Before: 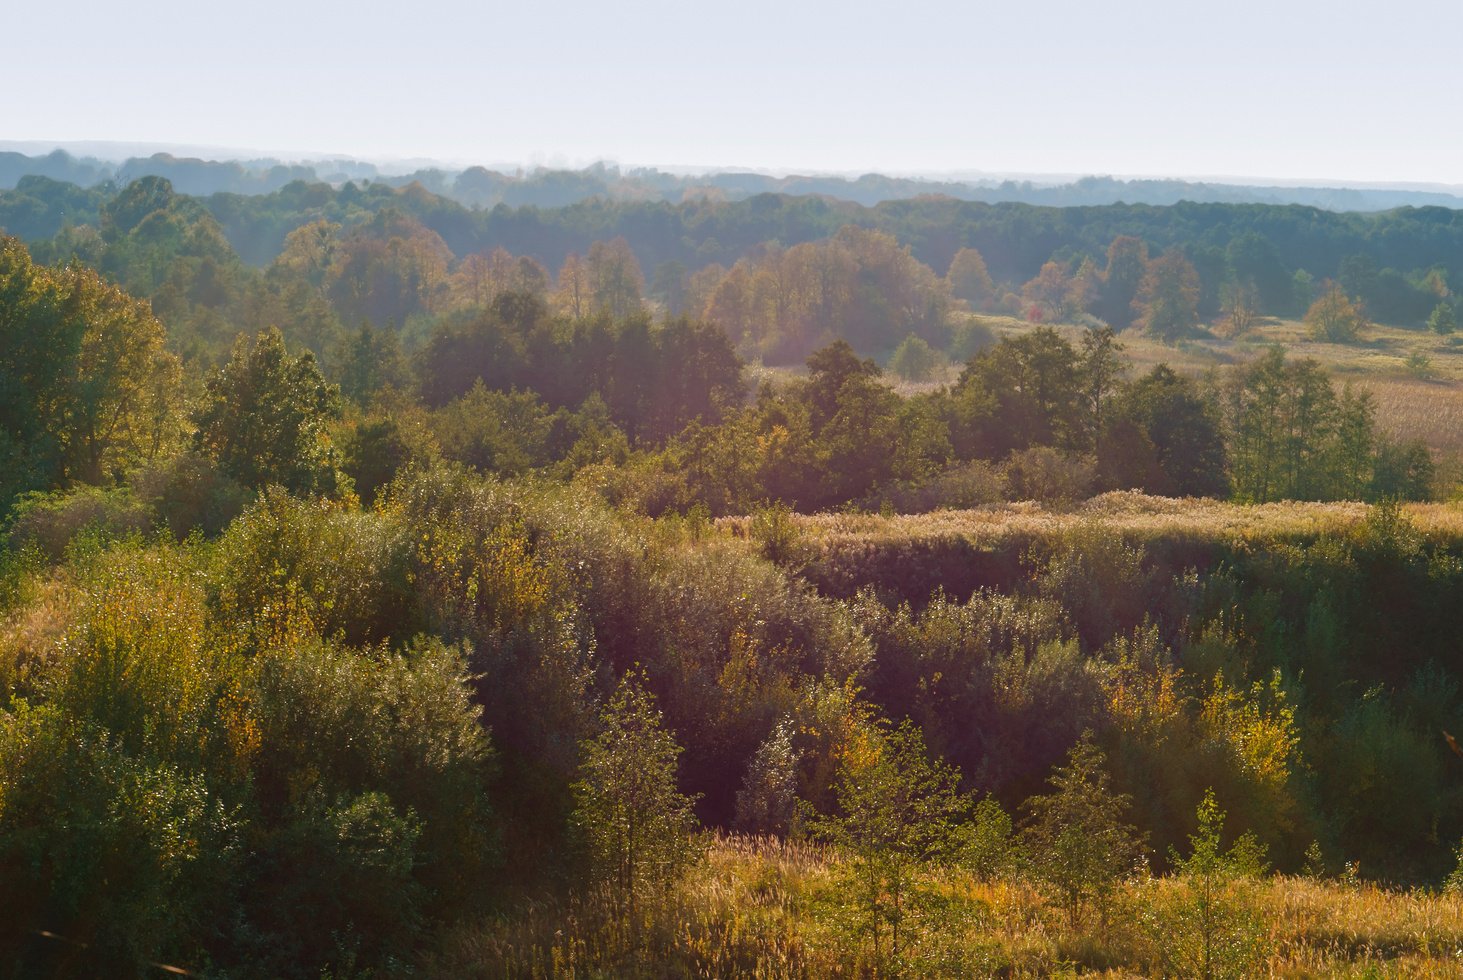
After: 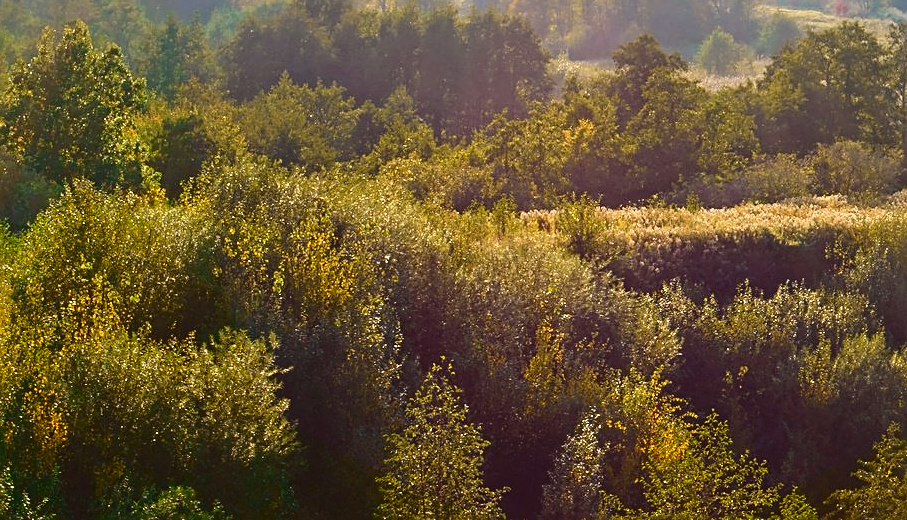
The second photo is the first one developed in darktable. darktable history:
crop: left 13.312%, top 31.28%, right 24.627%, bottom 15.582%
sharpen: on, module defaults
tone curve: curves: ch0 [(0, 0.018) (0.162, 0.128) (0.434, 0.478) (0.667, 0.785) (0.819, 0.943) (1, 0.991)]; ch1 [(0, 0) (0.402, 0.36) (0.476, 0.449) (0.506, 0.505) (0.523, 0.518) (0.582, 0.586) (0.641, 0.668) (0.7, 0.741) (1, 1)]; ch2 [(0, 0) (0.416, 0.403) (0.483, 0.472) (0.503, 0.505) (0.521, 0.519) (0.547, 0.561) (0.597, 0.643) (0.699, 0.759) (0.997, 0.858)], color space Lab, independent channels
